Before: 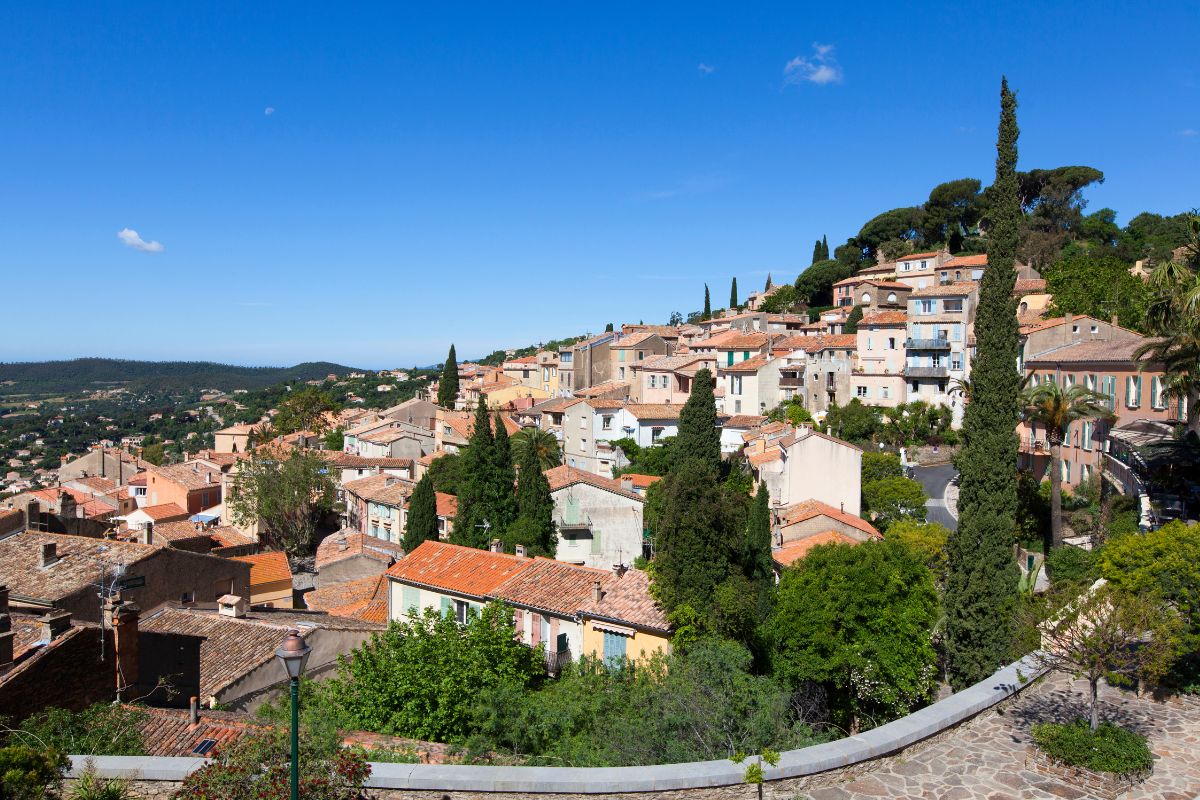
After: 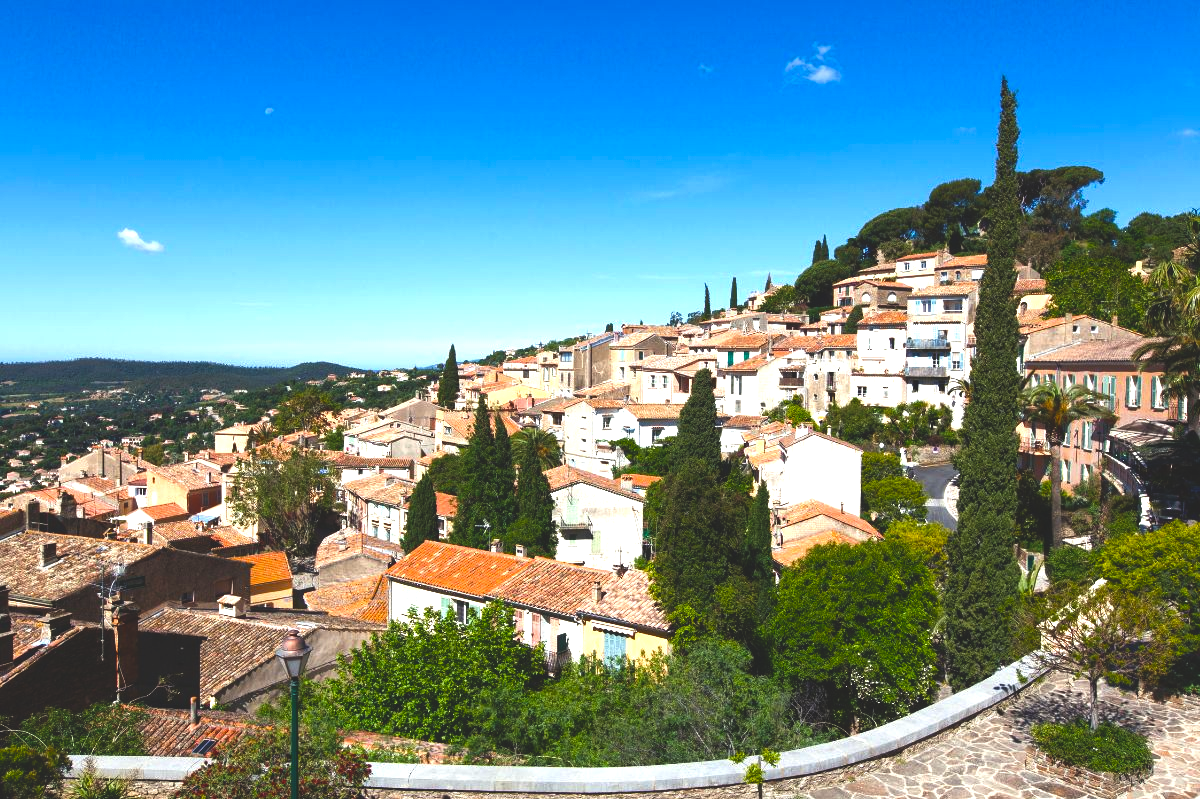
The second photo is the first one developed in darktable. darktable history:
local contrast: highlights 105%, shadows 100%, detail 120%, midtone range 0.2
exposure: black level correction -0.027, compensate highlight preservation false
color balance rgb: highlights gain › luminance 5.877%, highlights gain › chroma 1.207%, highlights gain › hue 93.2°, perceptual saturation grading › global saturation 35.025%, perceptual saturation grading › highlights -29.945%, perceptual saturation grading › shadows 36.189%, perceptual brilliance grading › global brilliance 20.346%, perceptual brilliance grading › shadows -39.265%, global vibrance 20%
crop: bottom 0.06%
